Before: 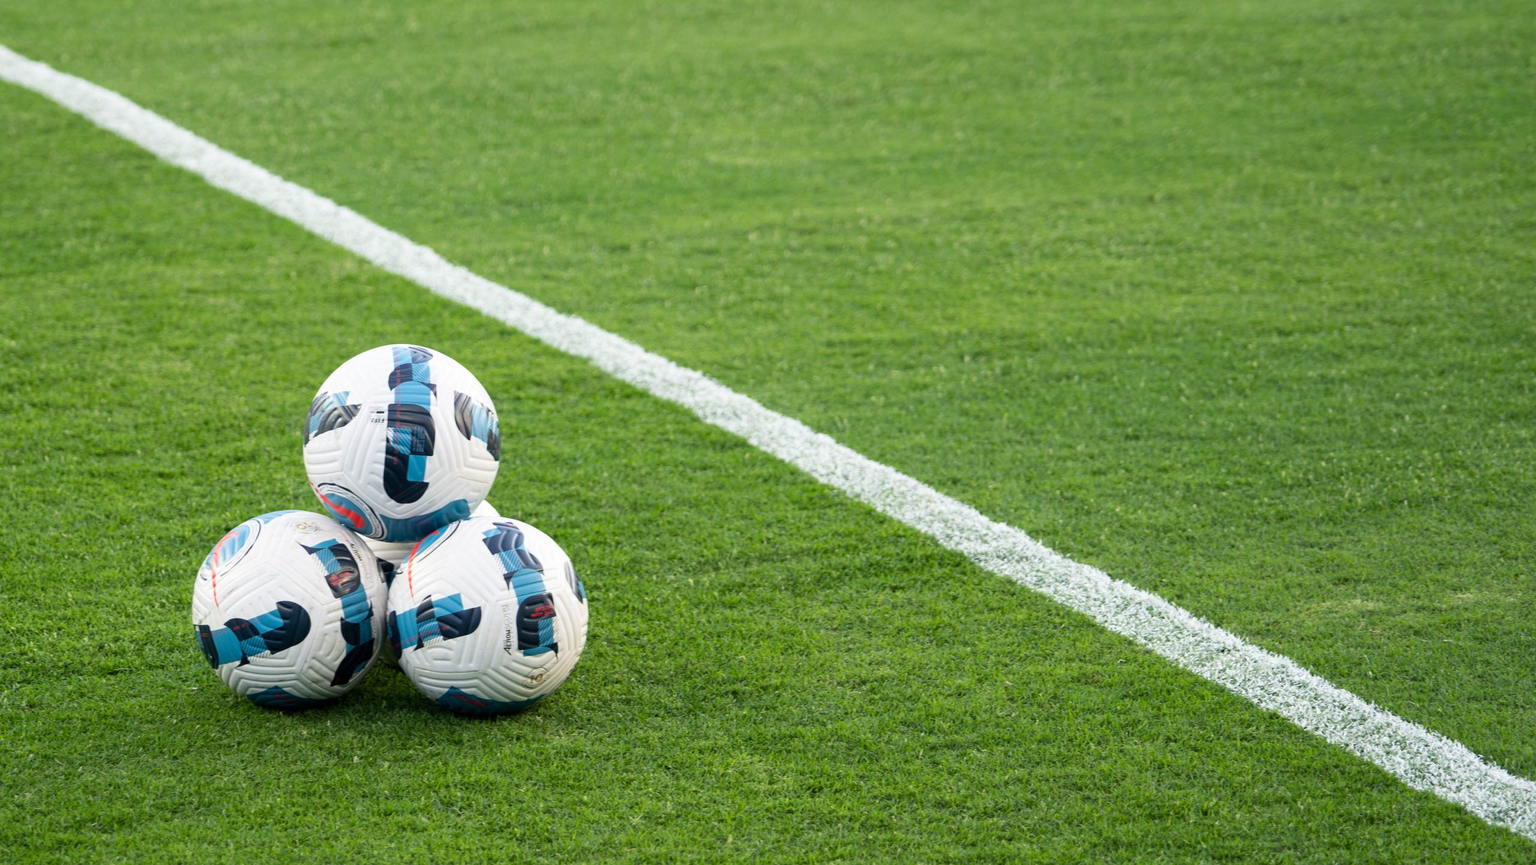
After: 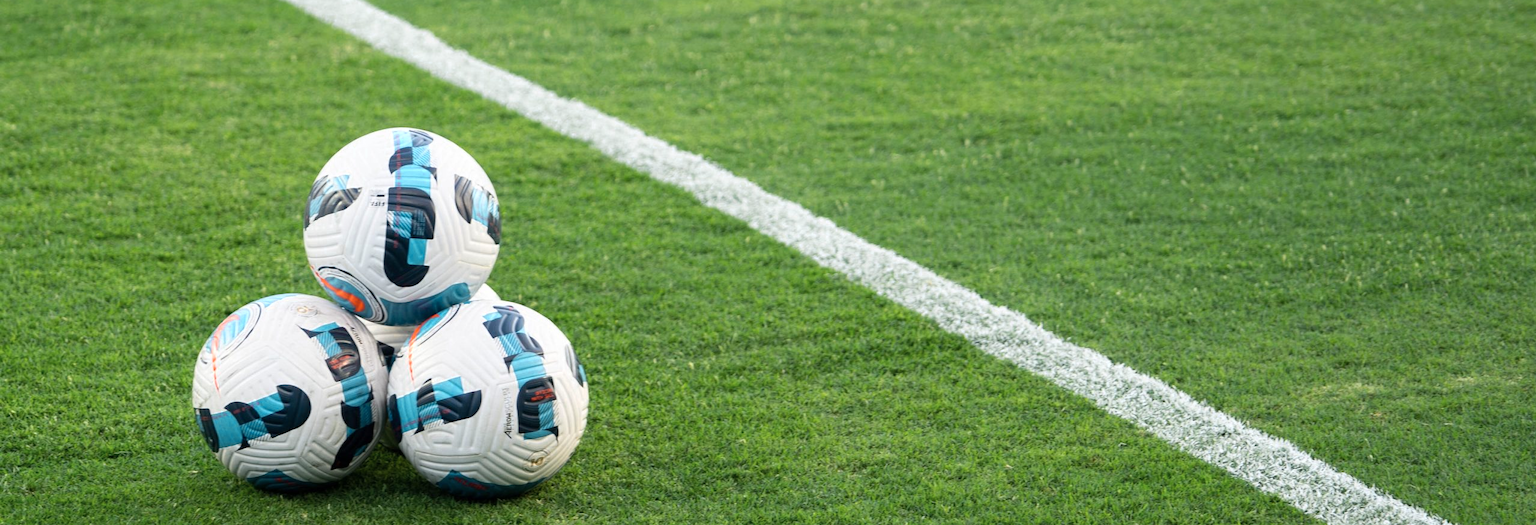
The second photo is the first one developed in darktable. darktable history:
color zones: curves: ch0 [(0.018, 0.548) (0.197, 0.654) (0.425, 0.447) (0.605, 0.658) (0.732, 0.579)]; ch1 [(0.105, 0.531) (0.224, 0.531) (0.386, 0.39) (0.618, 0.456) (0.732, 0.456) (0.956, 0.421)]; ch2 [(0.039, 0.583) (0.215, 0.465) (0.399, 0.544) (0.465, 0.548) (0.614, 0.447) (0.724, 0.43) (0.882, 0.623) (0.956, 0.632)]
crop and rotate: top 25.177%, bottom 13.976%
contrast brightness saturation: saturation 0.097
